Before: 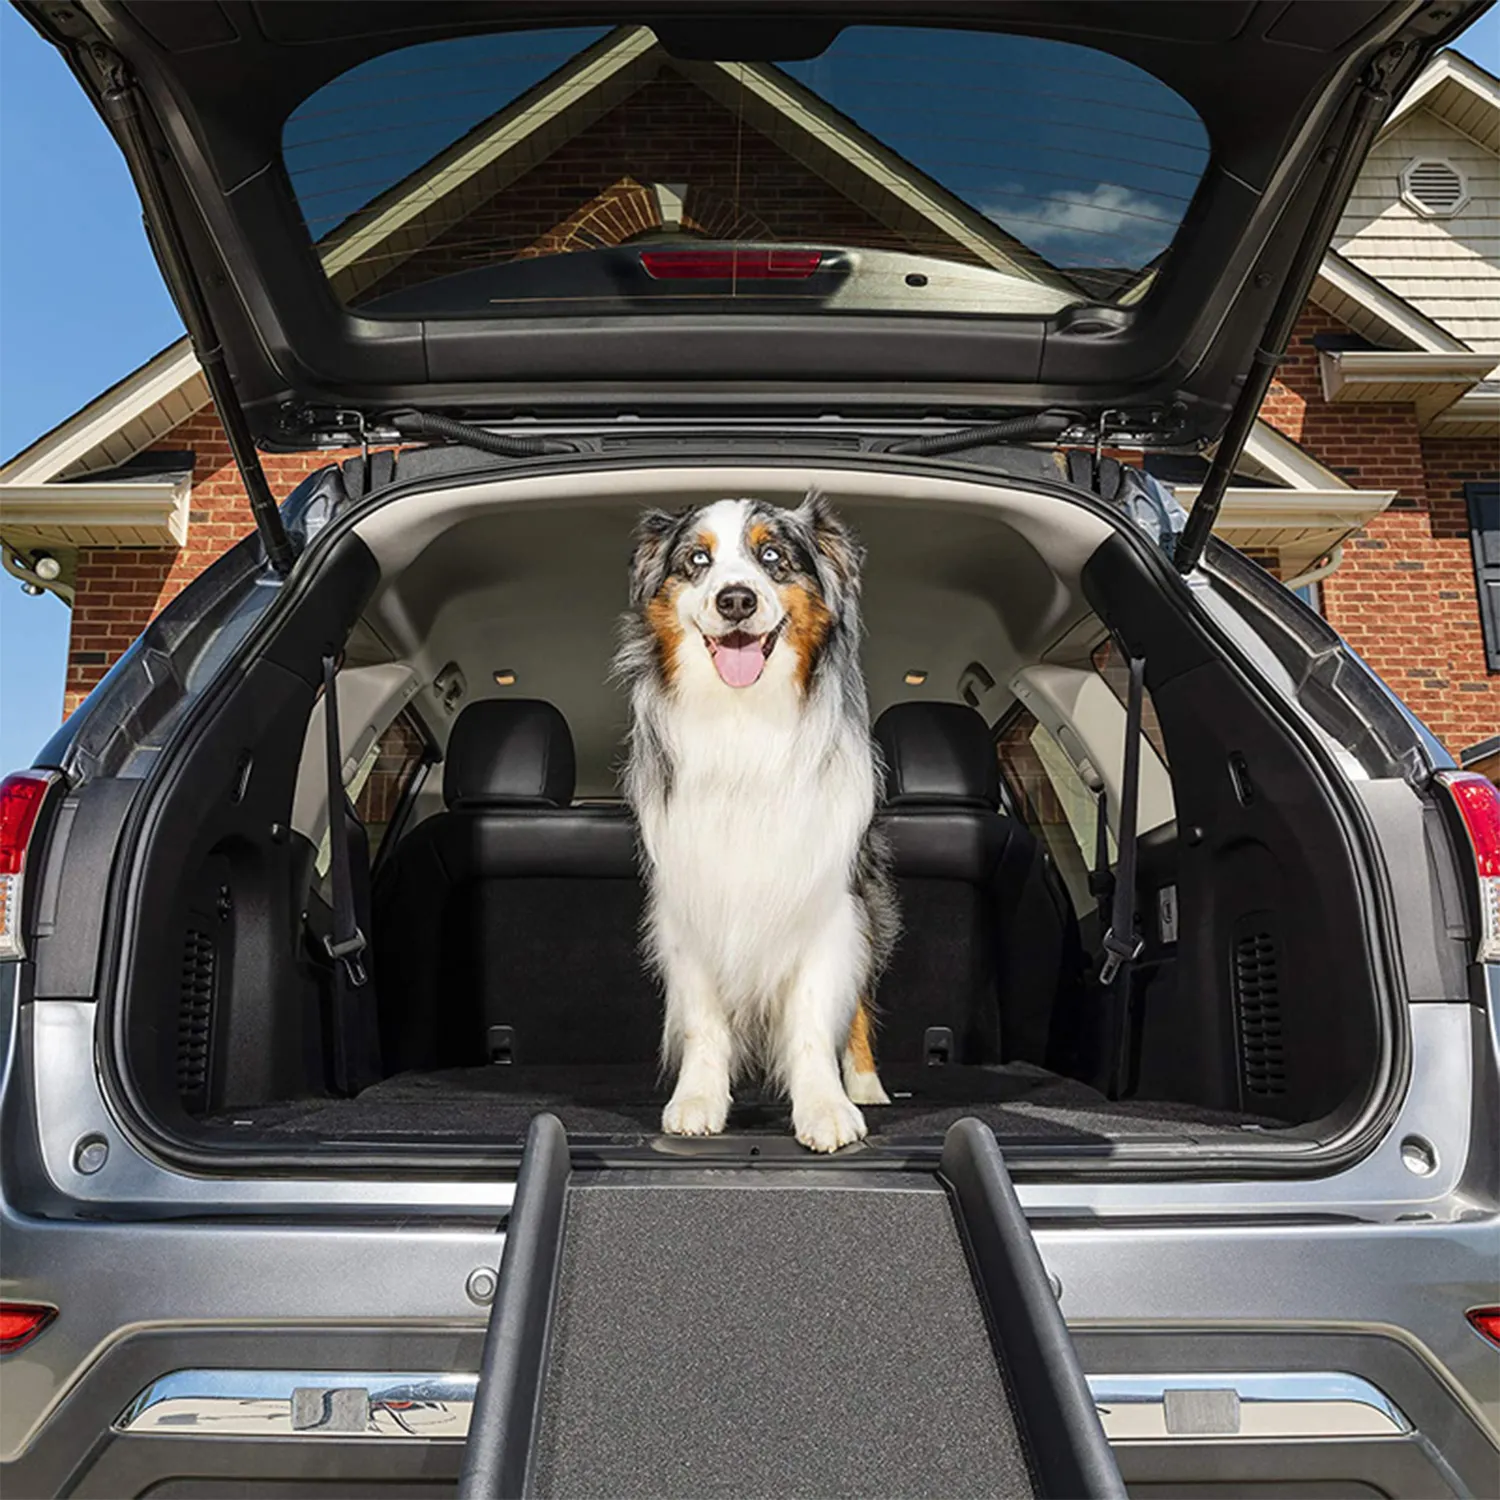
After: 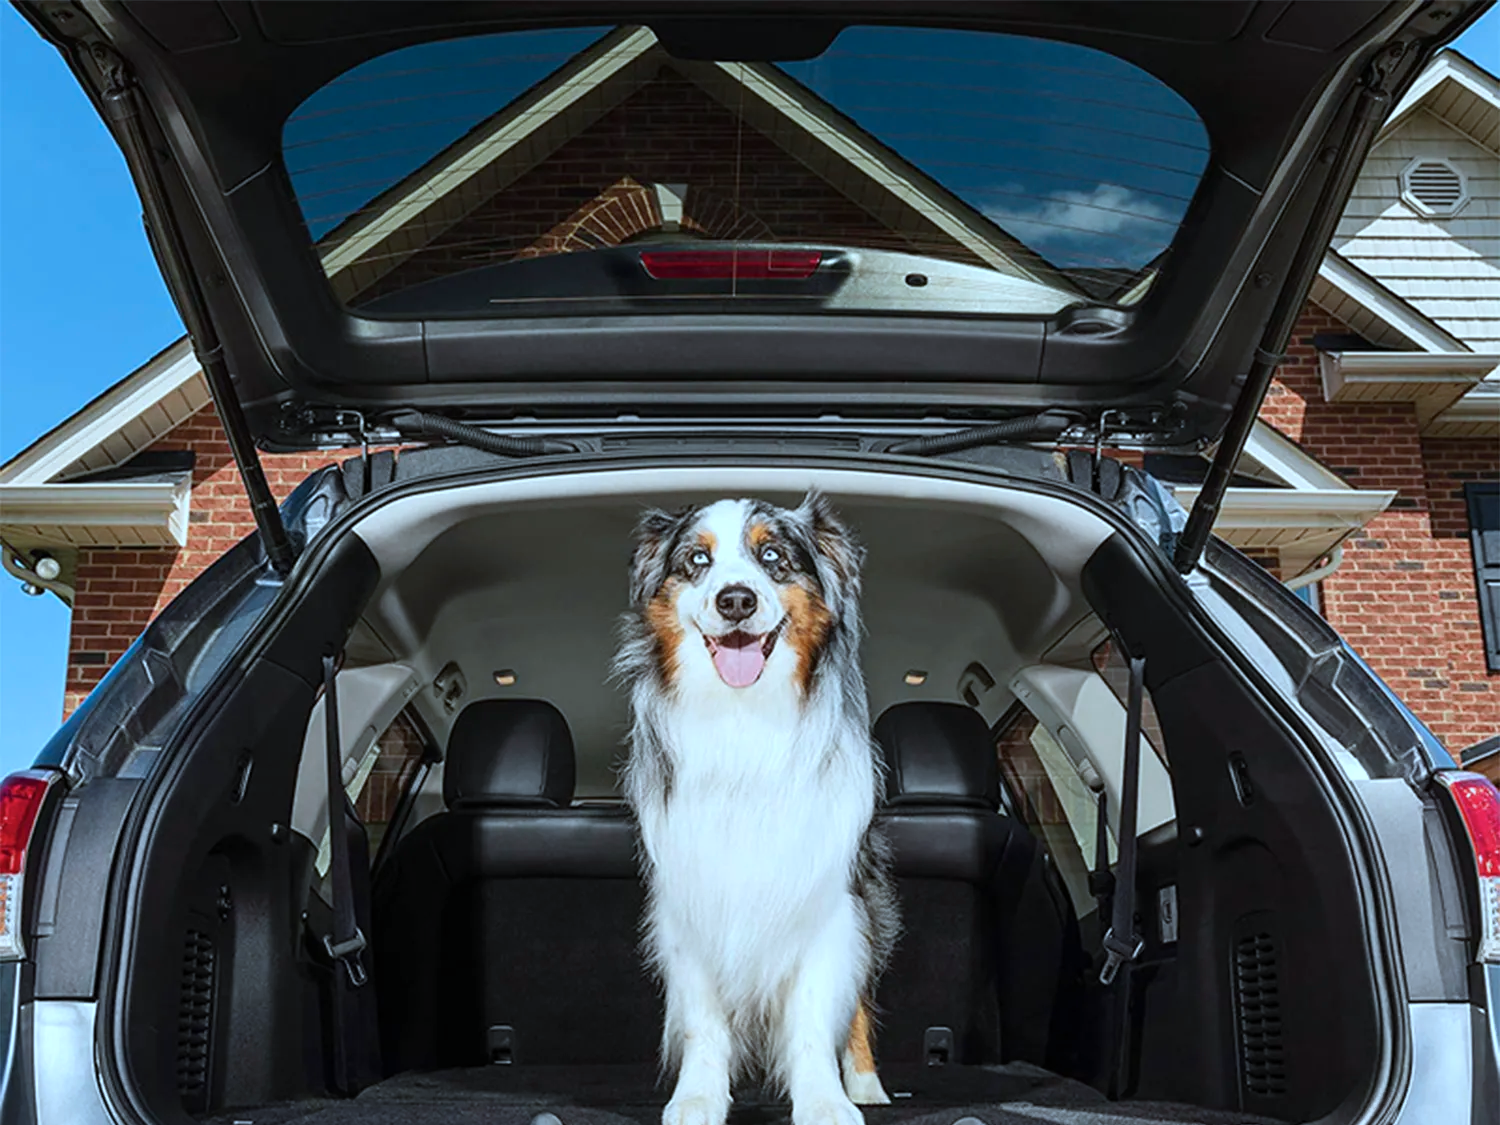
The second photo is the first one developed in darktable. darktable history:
contrast brightness saturation: contrast 0.07
color calibration: x 0.342, y 0.355, temperature 5146 K
crop: bottom 24.967%
color correction: highlights a* -9.35, highlights b* -23.15
